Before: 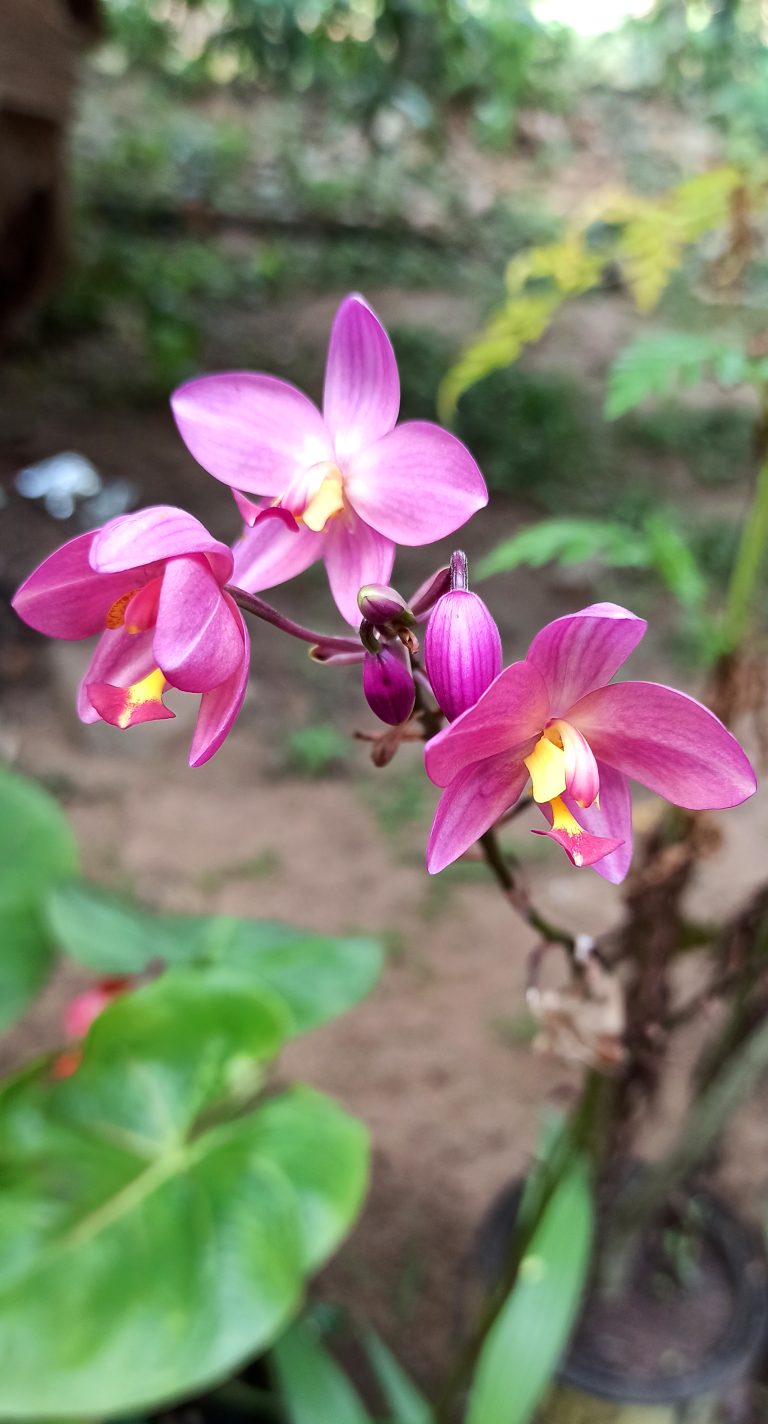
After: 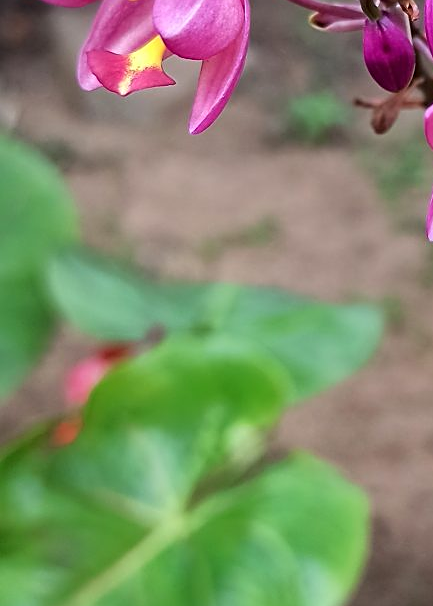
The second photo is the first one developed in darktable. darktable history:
sharpen: on, module defaults
crop: top 44.483%, right 43.593%, bottom 12.892%
